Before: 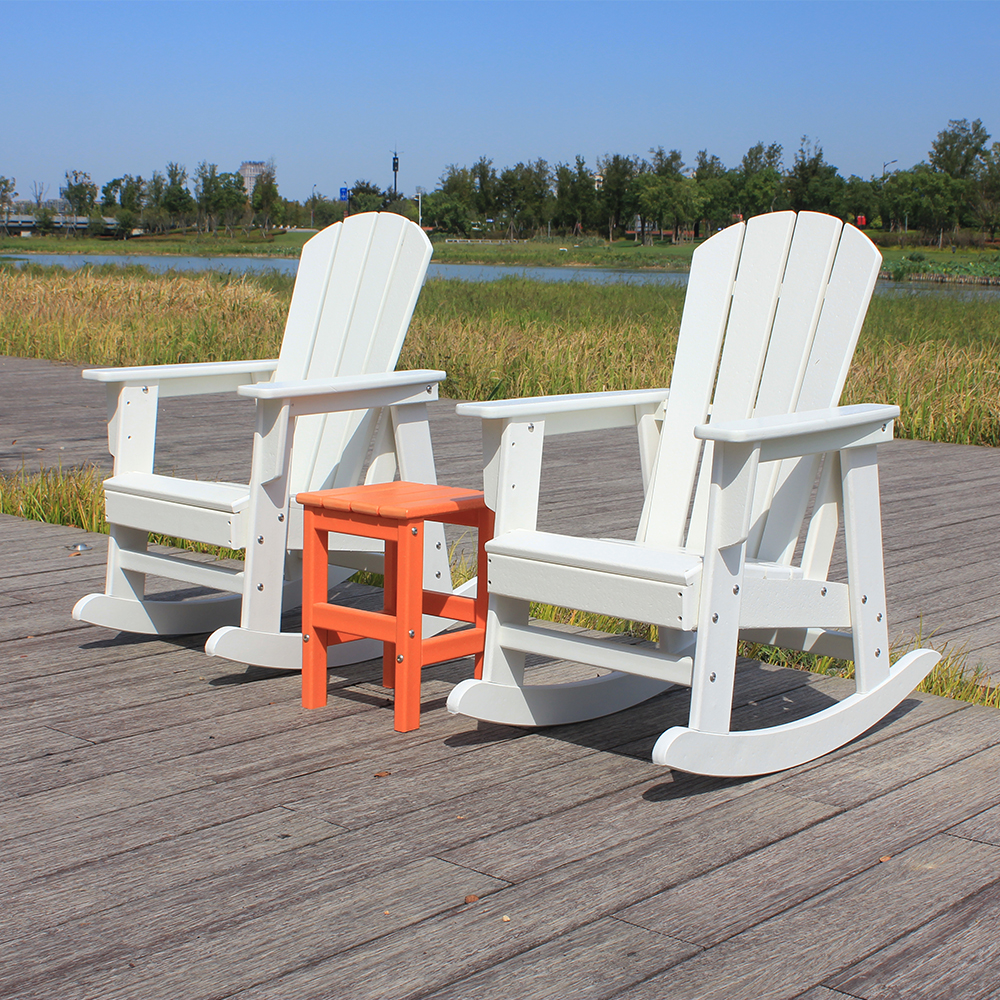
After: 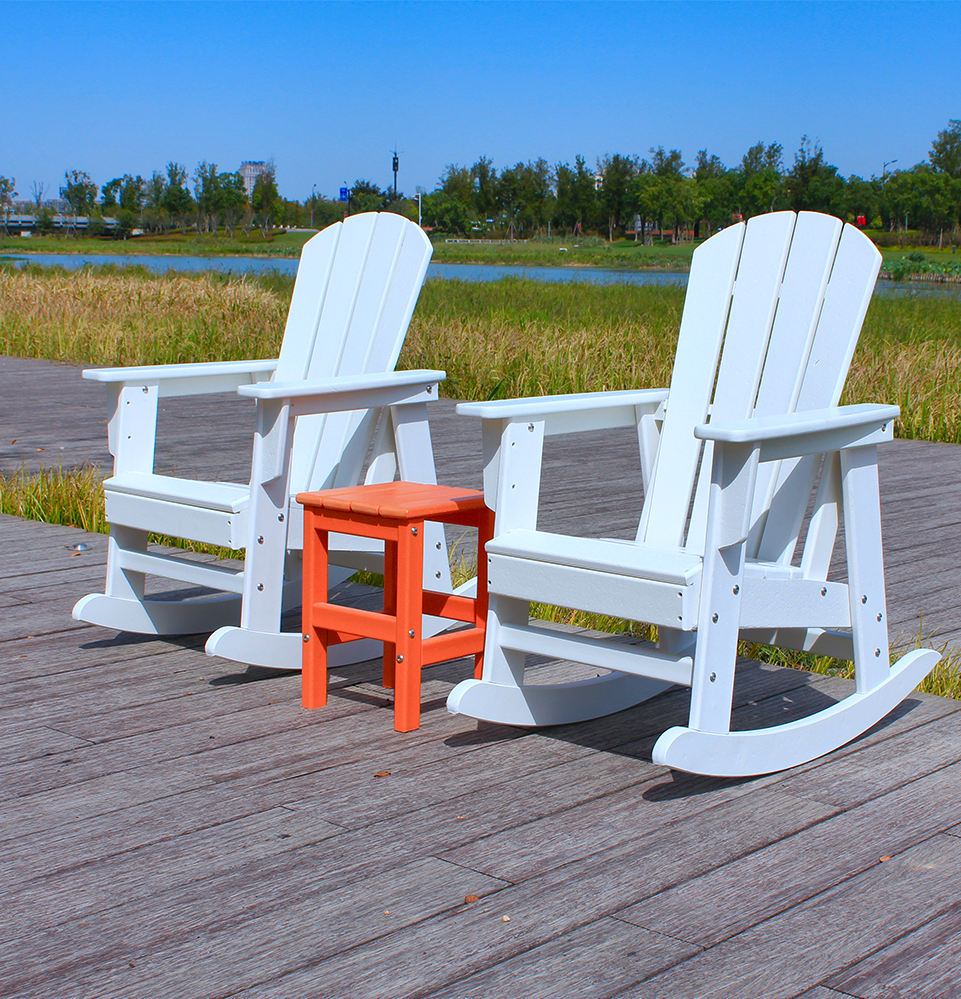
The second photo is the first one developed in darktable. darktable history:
crop: right 3.882%, bottom 0.031%
color correction: highlights a* -2.07, highlights b* -18.18
shadows and highlights: radius 108.18, shadows 23.72, highlights -57.93, low approximation 0.01, soften with gaussian
color balance rgb: perceptual saturation grading › global saturation 20%, perceptual saturation grading › highlights -25.223%, perceptual saturation grading › shadows 49.695%, global vibrance 20%
